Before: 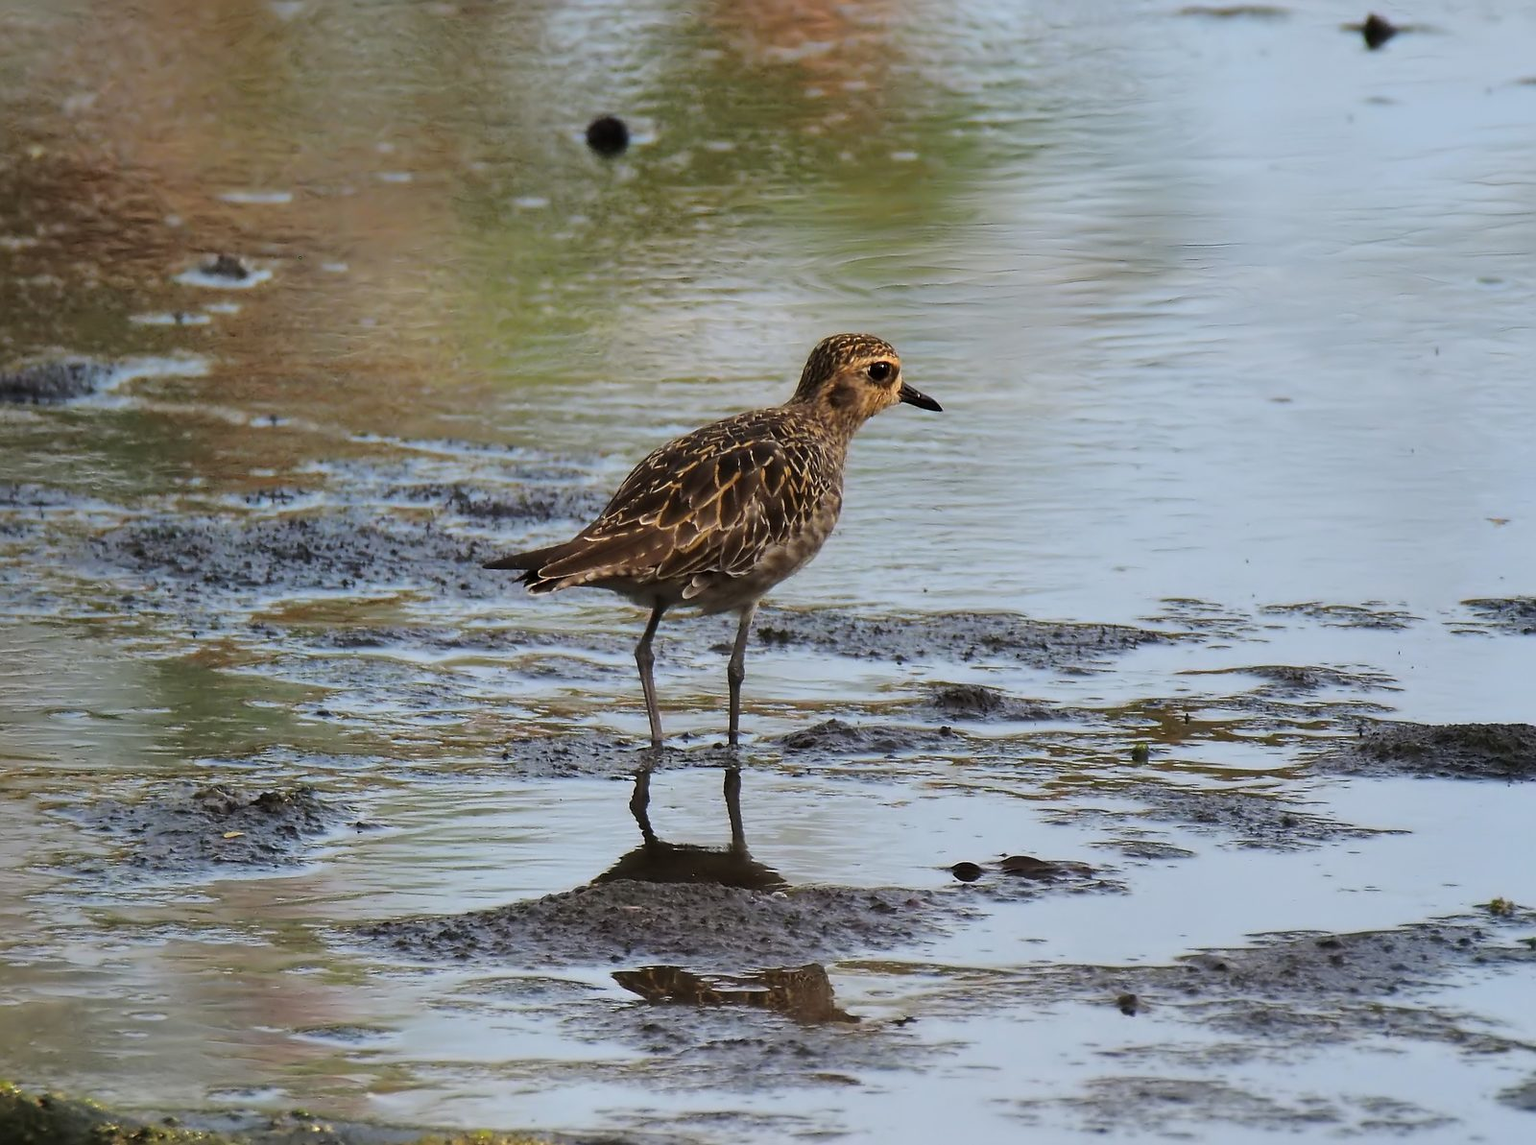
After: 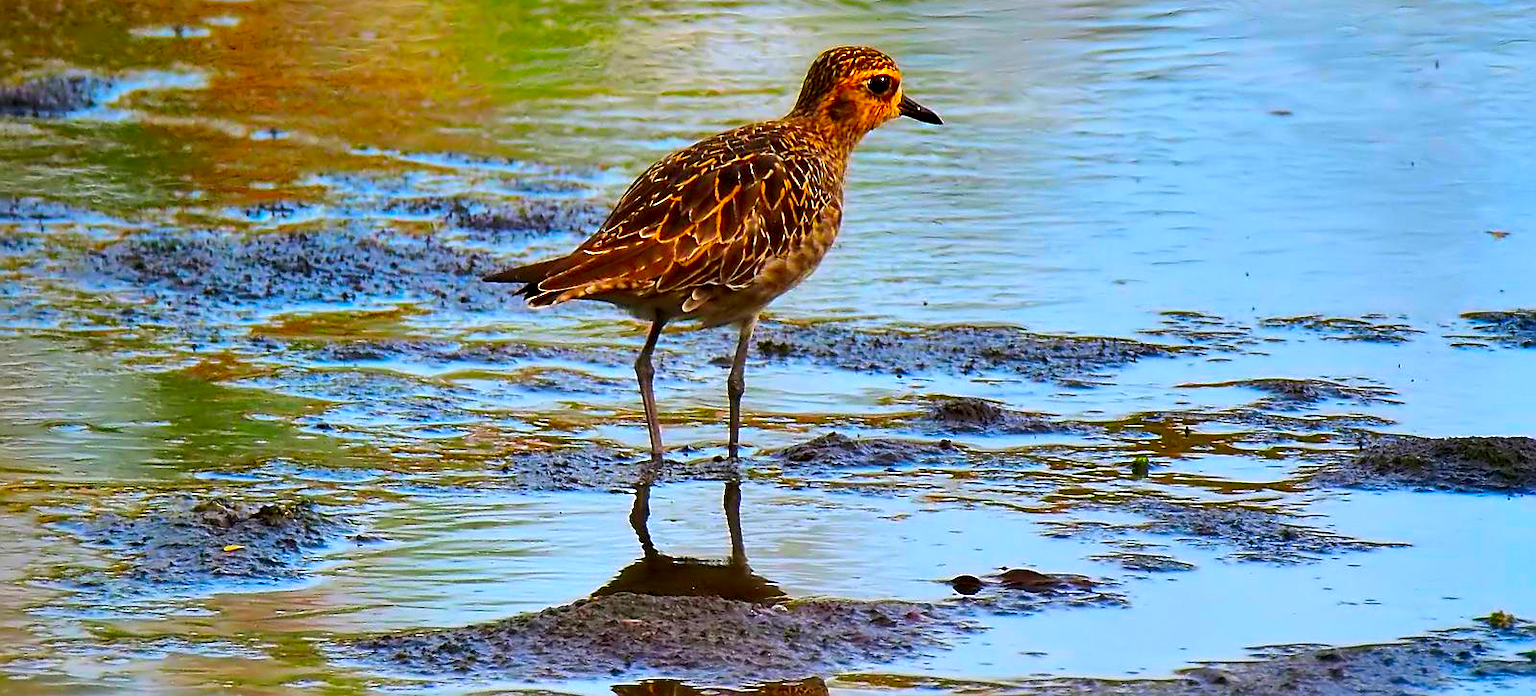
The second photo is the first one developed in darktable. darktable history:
color correction: highlights b* 0.022, saturation 2.99
crop and rotate: top 25.081%, bottom 14.013%
sharpen: on, module defaults
local contrast: highlights 101%, shadows 102%, detail 119%, midtone range 0.2
contrast brightness saturation: saturation -0.051
exposure: black level correction 0.004, exposure 0.385 EV, compensate highlight preservation false
shadows and highlights: soften with gaussian
